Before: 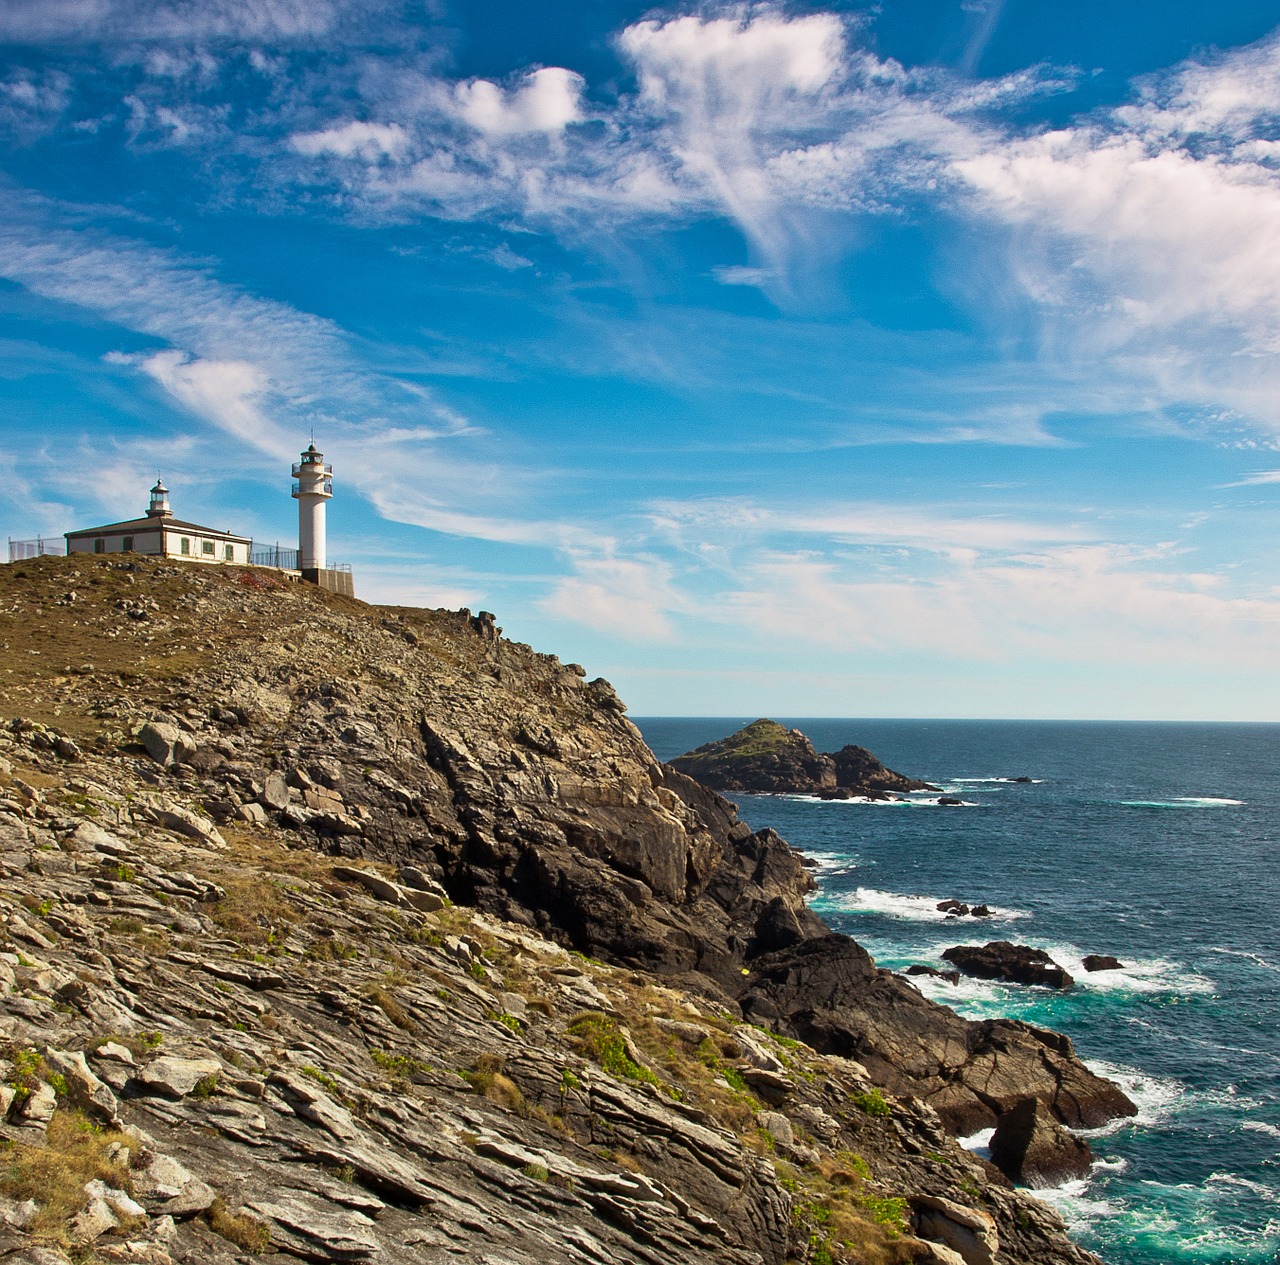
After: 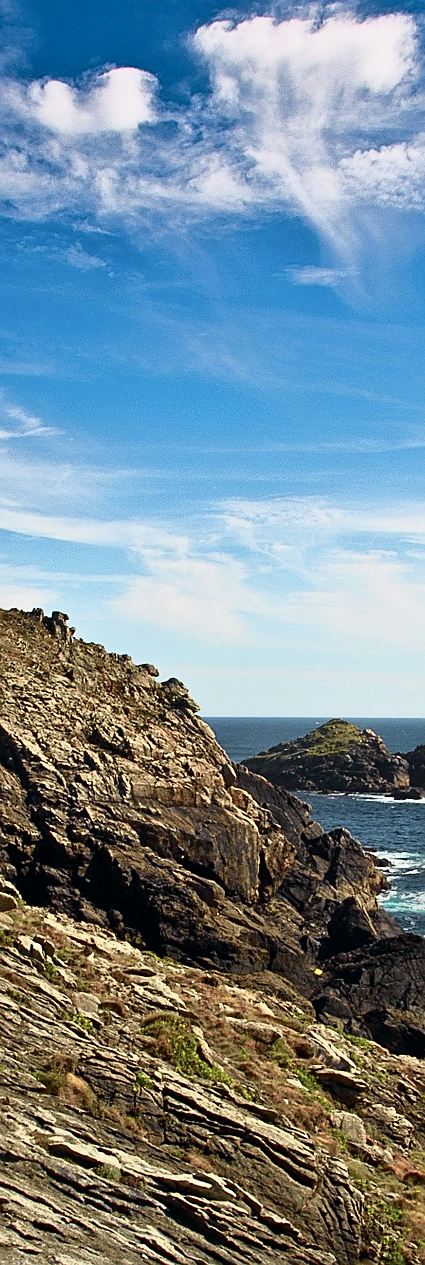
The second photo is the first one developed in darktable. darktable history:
crop: left 33.36%, right 33.36%
sharpen: on, module defaults
tone curve: curves: ch0 [(0, 0) (0.105, 0.068) (0.195, 0.162) (0.283, 0.283) (0.384, 0.404) (0.485, 0.531) (0.638, 0.681) (0.795, 0.879) (1, 0.977)]; ch1 [(0, 0) (0.161, 0.092) (0.35, 0.33) (0.379, 0.401) (0.456, 0.469) (0.504, 0.498) (0.53, 0.532) (0.58, 0.619) (0.635, 0.671) (1, 1)]; ch2 [(0, 0) (0.371, 0.362) (0.437, 0.437) (0.483, 0.484) (0.53, 0.515) (0.56, 0.58) (0.622, 0.606) (1, 1)], color space Lab, independent channels, preserve colors none
